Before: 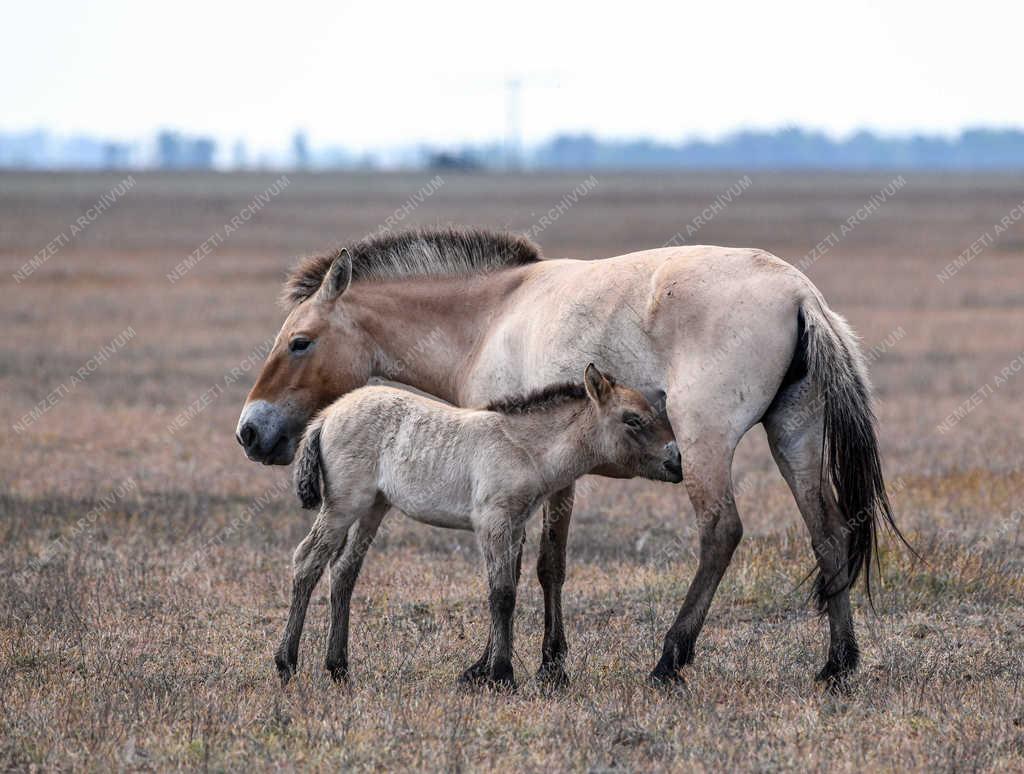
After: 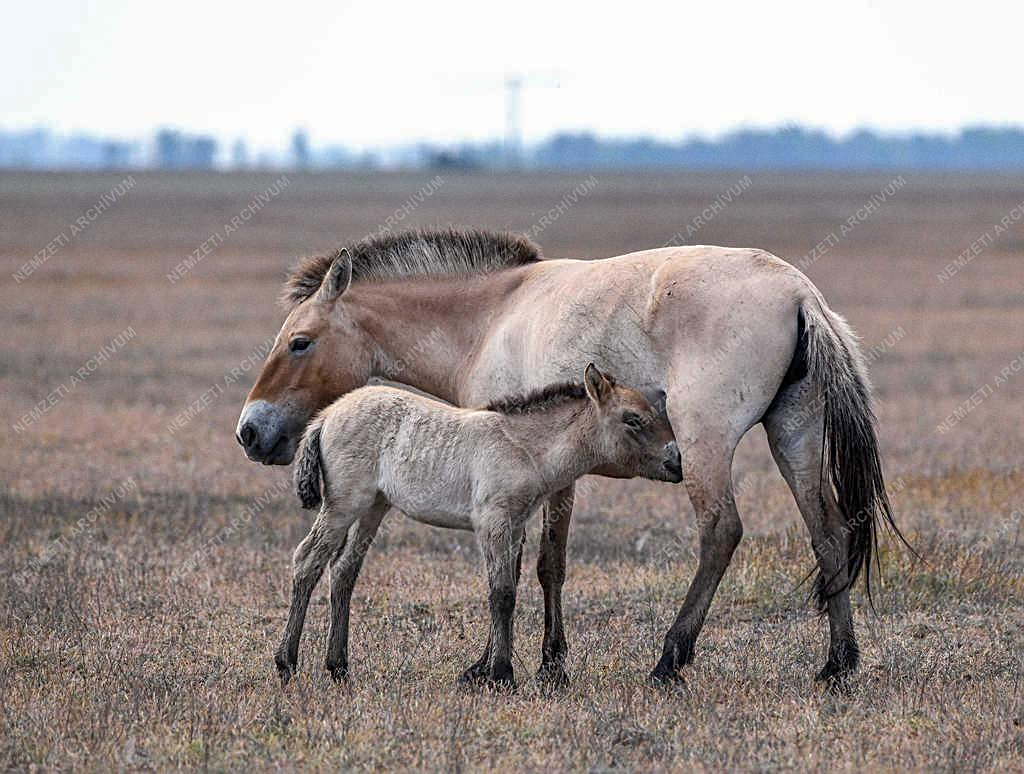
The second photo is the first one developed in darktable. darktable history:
shadows and highlights: on, module defaults
grain: coarseness 0.09 ISO, strength 16.61%
sharpen: on, module defaults
